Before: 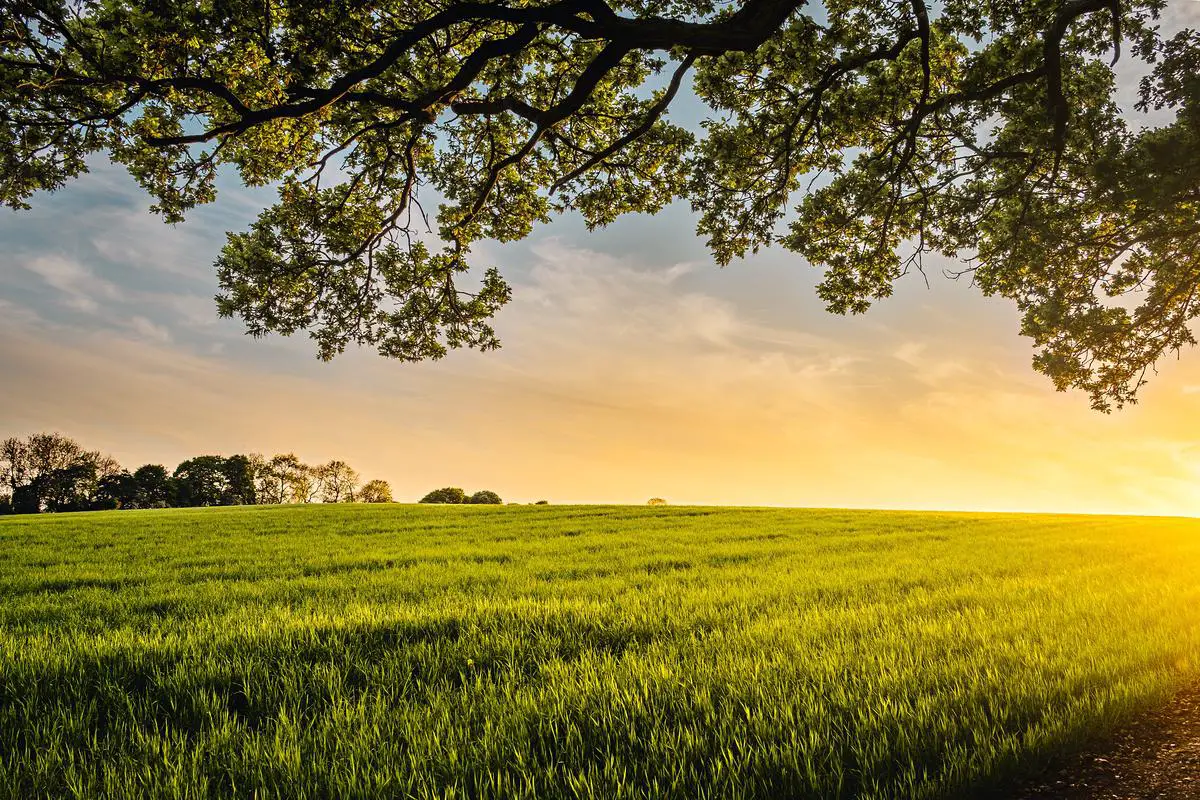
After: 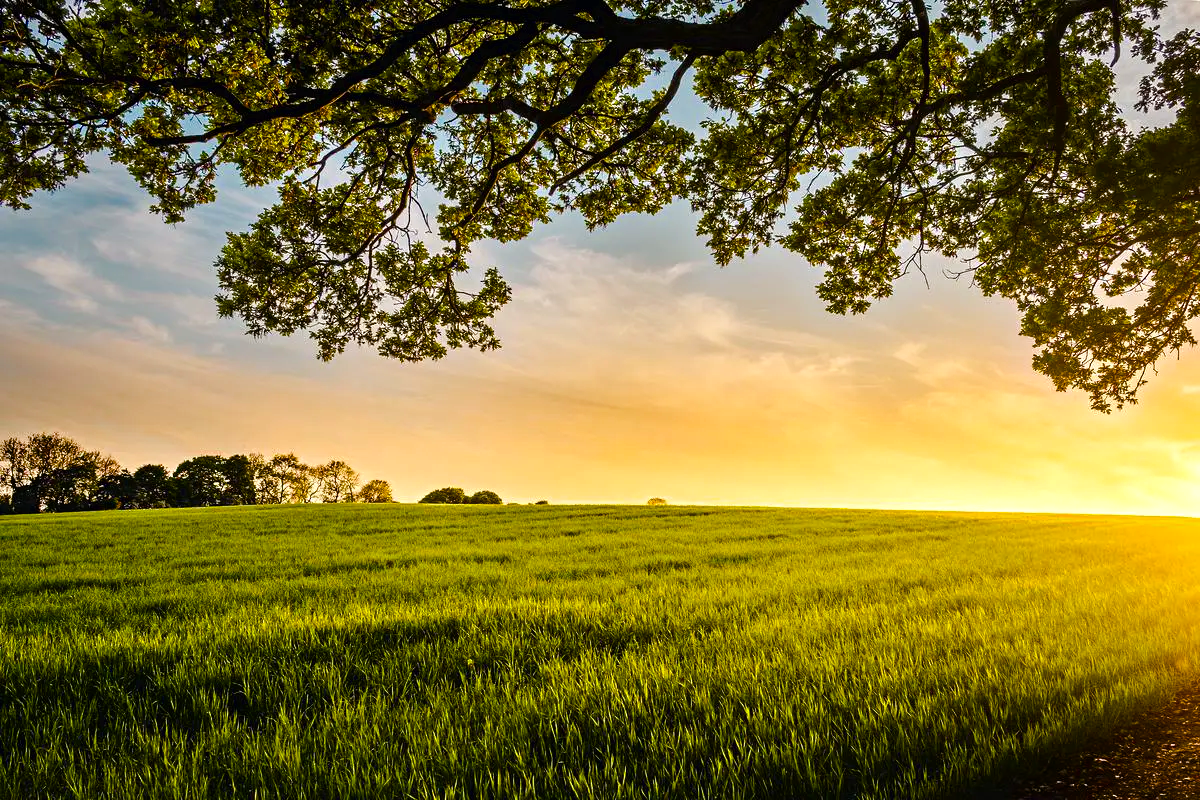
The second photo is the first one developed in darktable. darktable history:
color balance rgb: linear chroma grading › global chroma -1.304%, perceptual saturation grading › global saturation 34.527%, perceptual saturation grading › highlights -25.208%, perceptual saturation grading › shadows 50.174%, perceptual brilliance grading › mid-tones 10.563%, perceptual brilliance grading › shadows 14.431%, global vibrance 6.348%, contrast 13.09%, saturation formula JzAzBz (2021)
